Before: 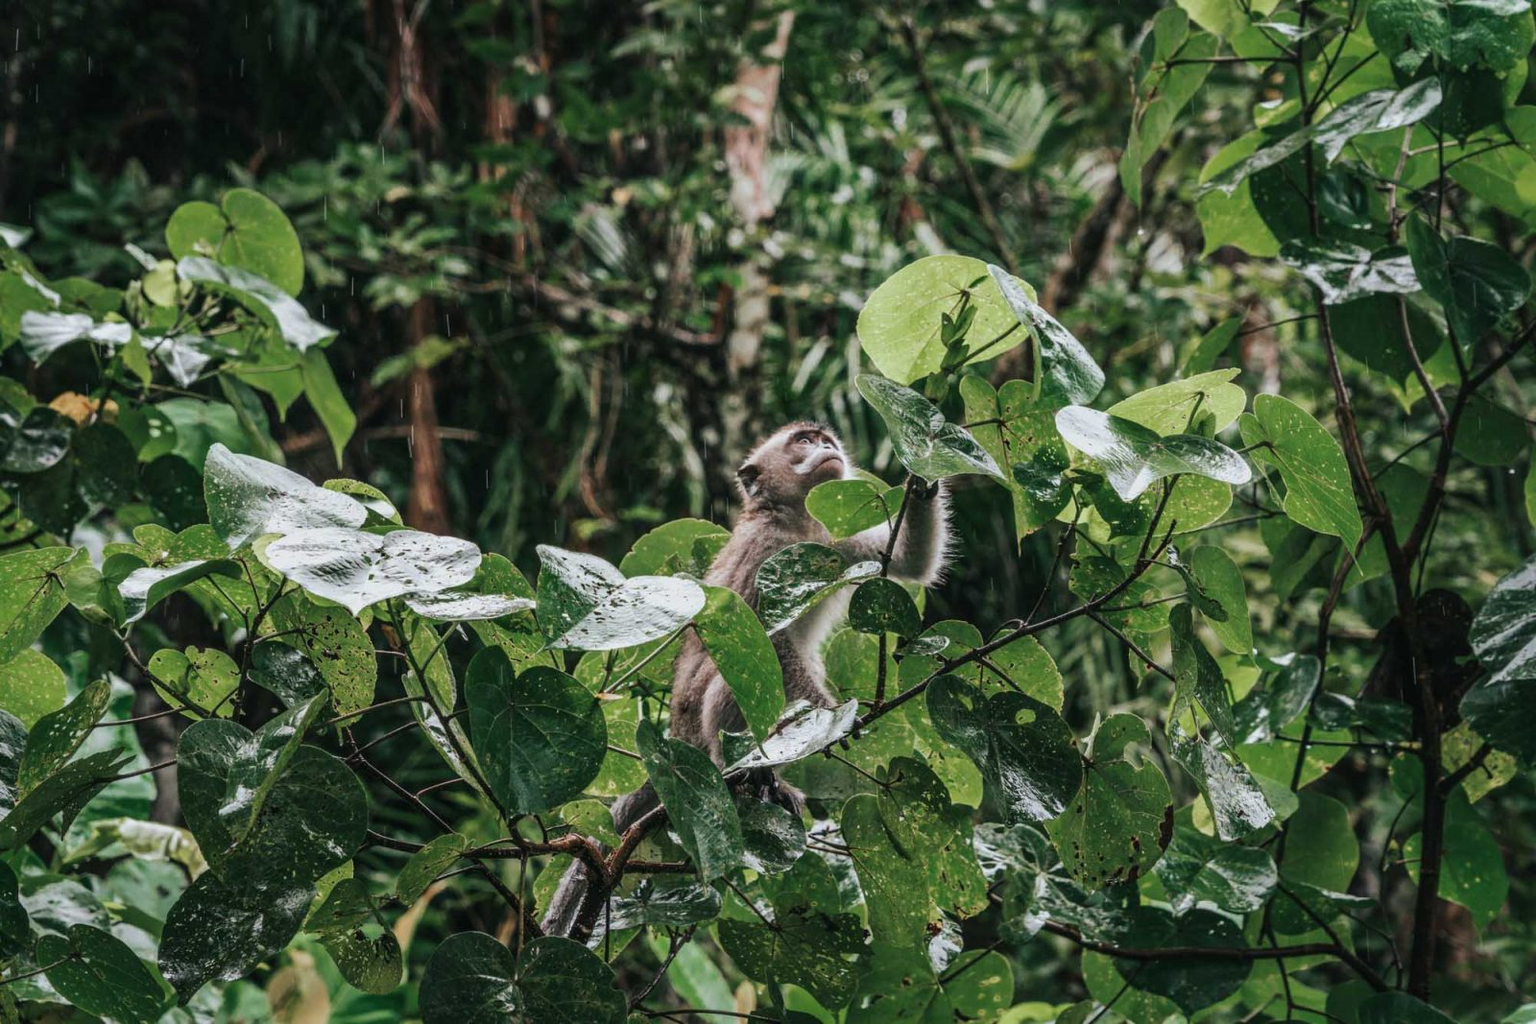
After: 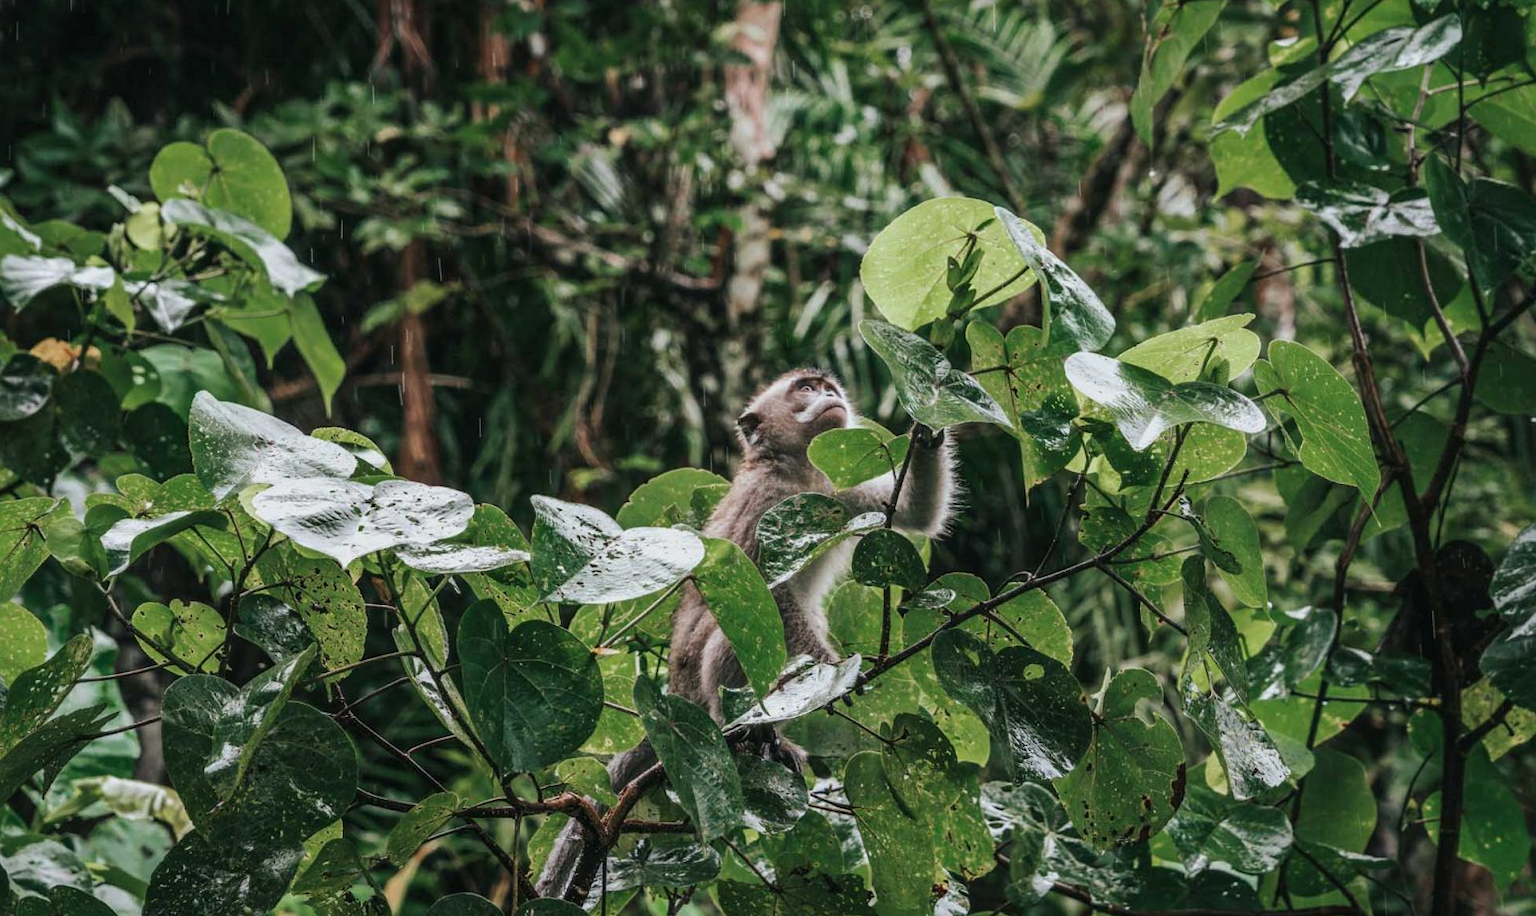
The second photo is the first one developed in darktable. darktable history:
crop: left 1.375%, top 6.2%, right 1.343%, bottom 6.802%
